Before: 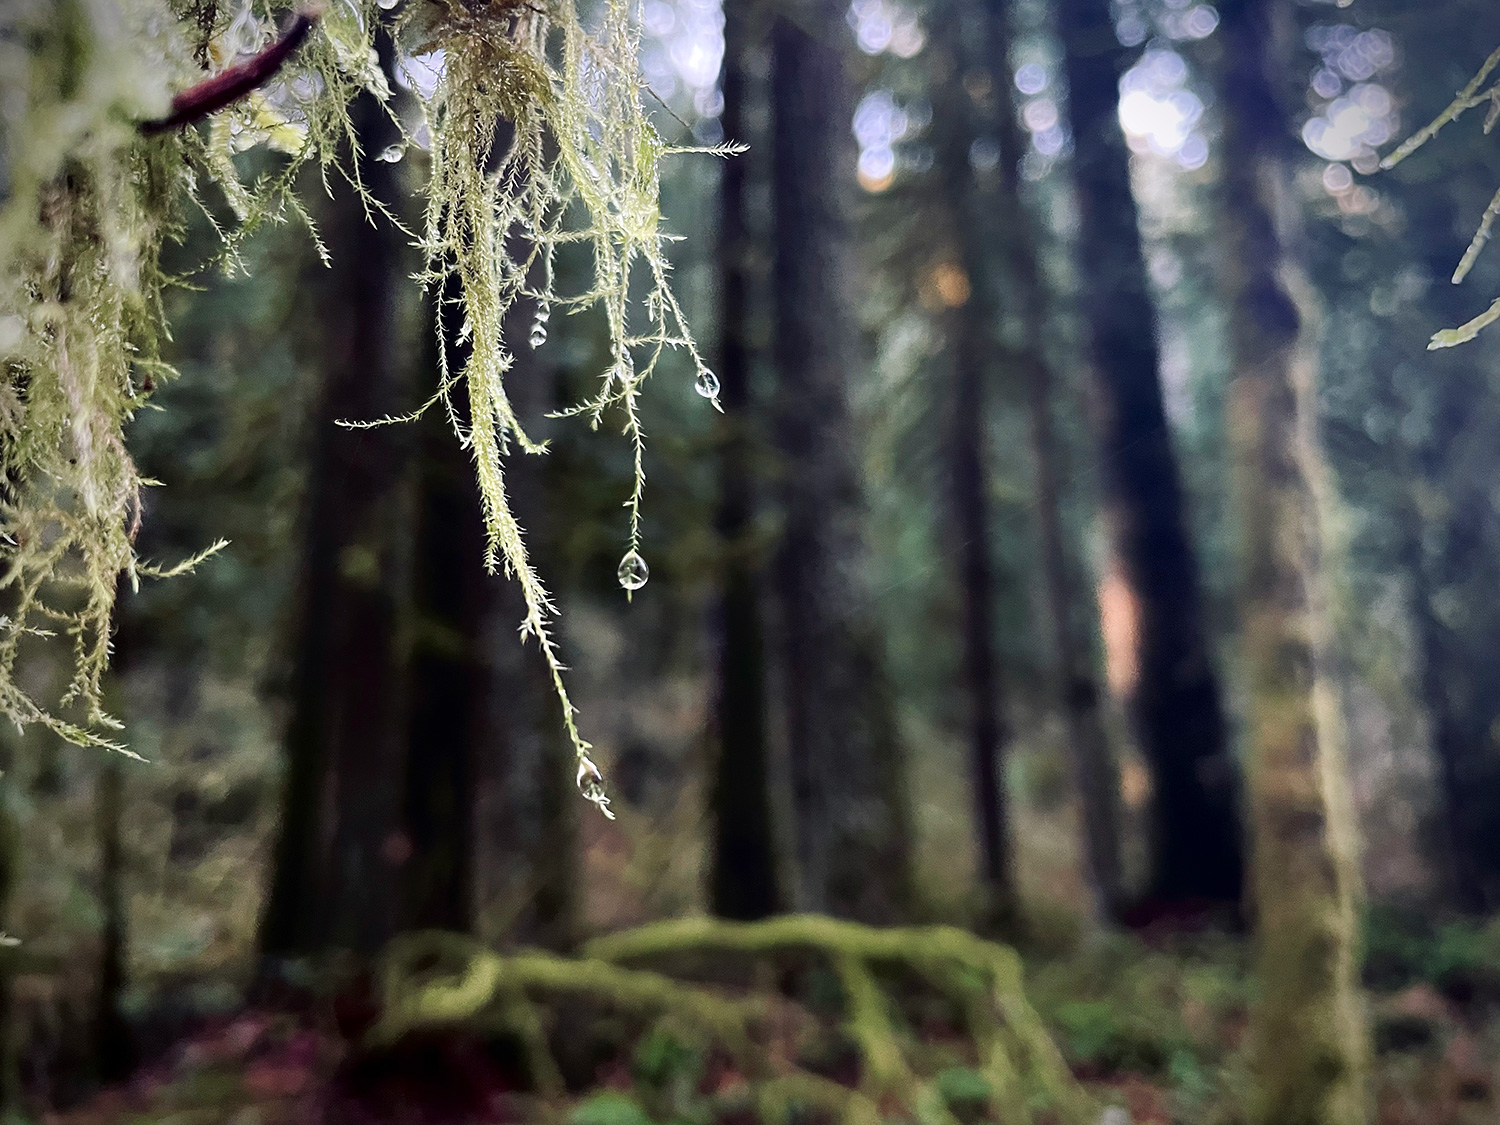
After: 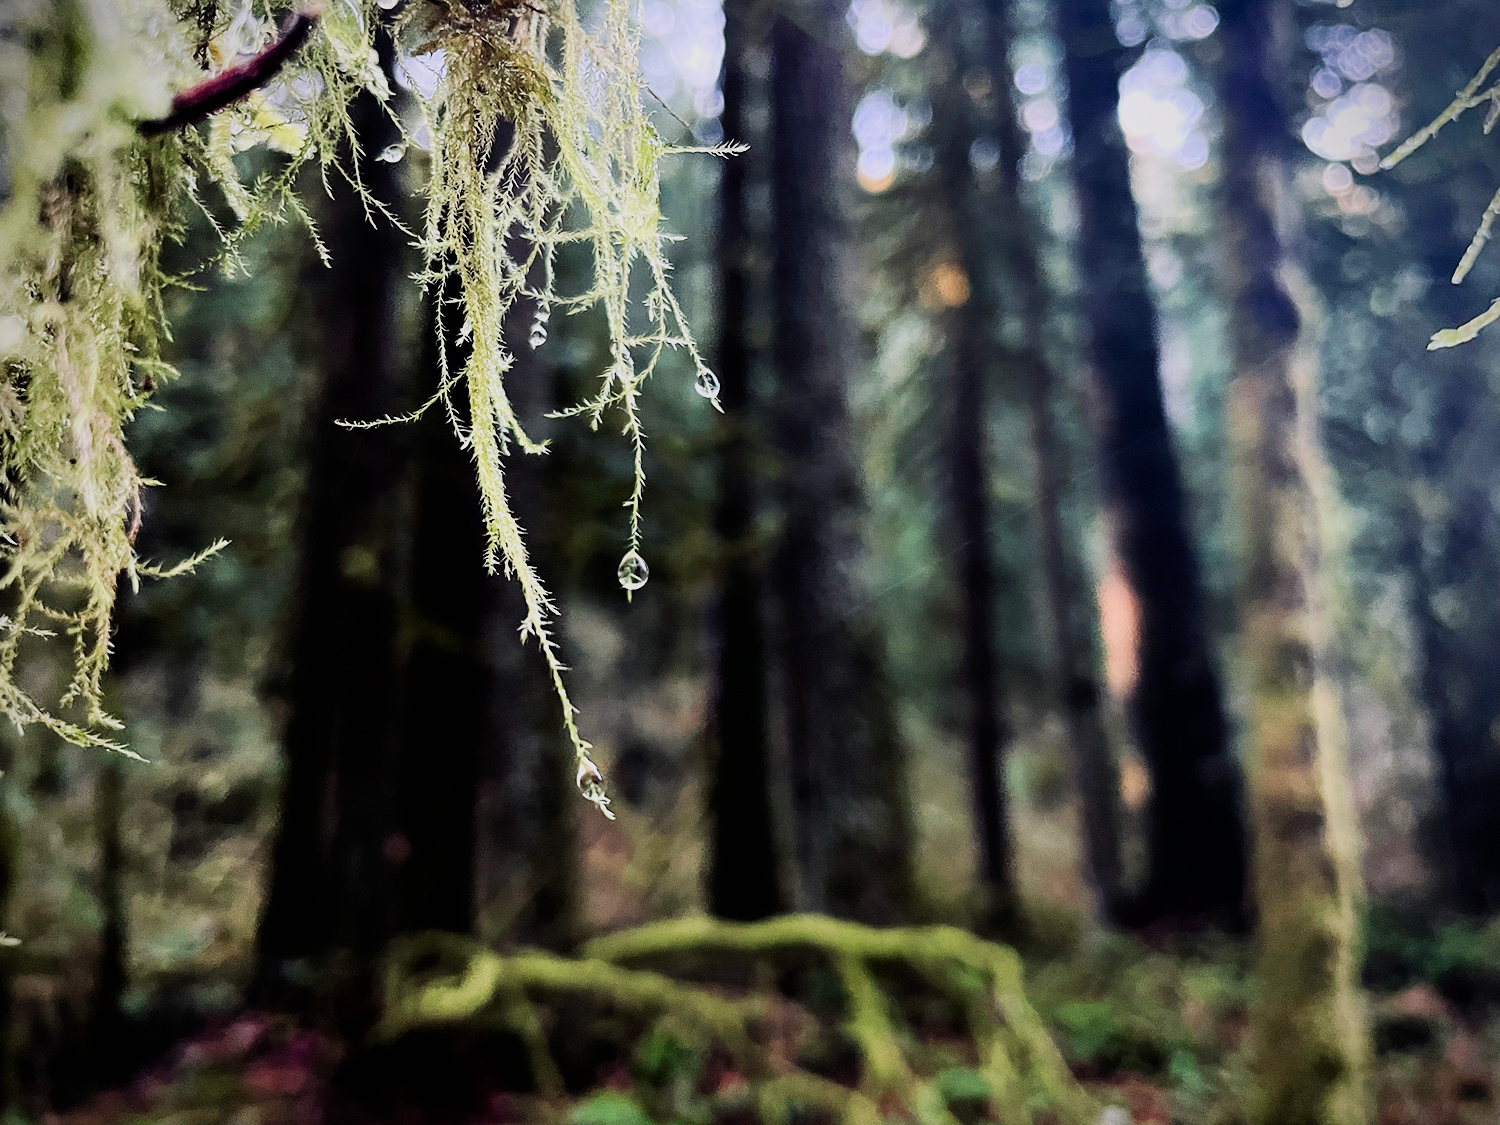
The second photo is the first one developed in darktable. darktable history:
filmic rgb: black relative exposure -6.98 EV, white relative exposure 5.65 EV, hardness 2.85
contrast brightness saturation: contrast 0.226, brightness 0.113, saturation 0.286
exposure: black level correction 0, compensate highlight preservation false
